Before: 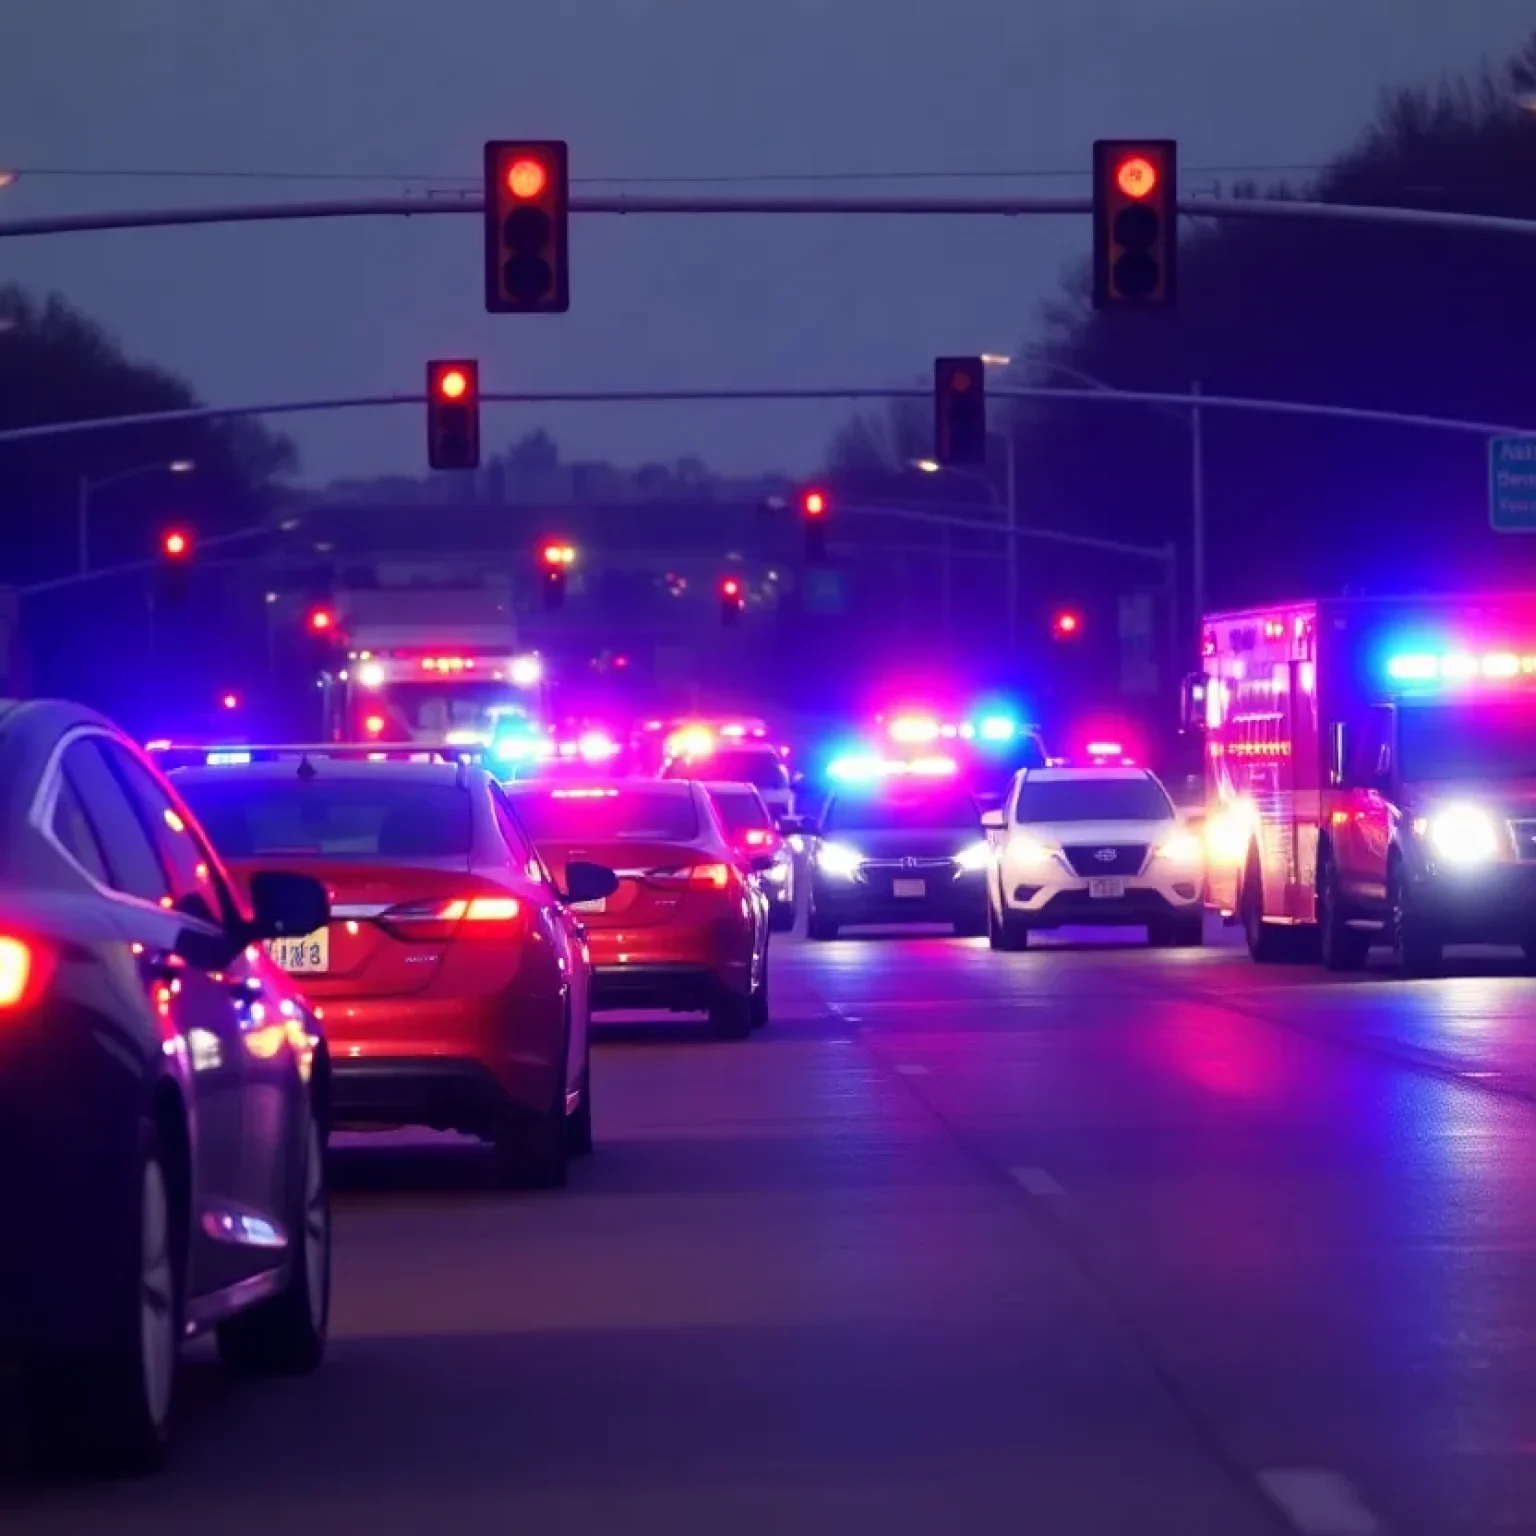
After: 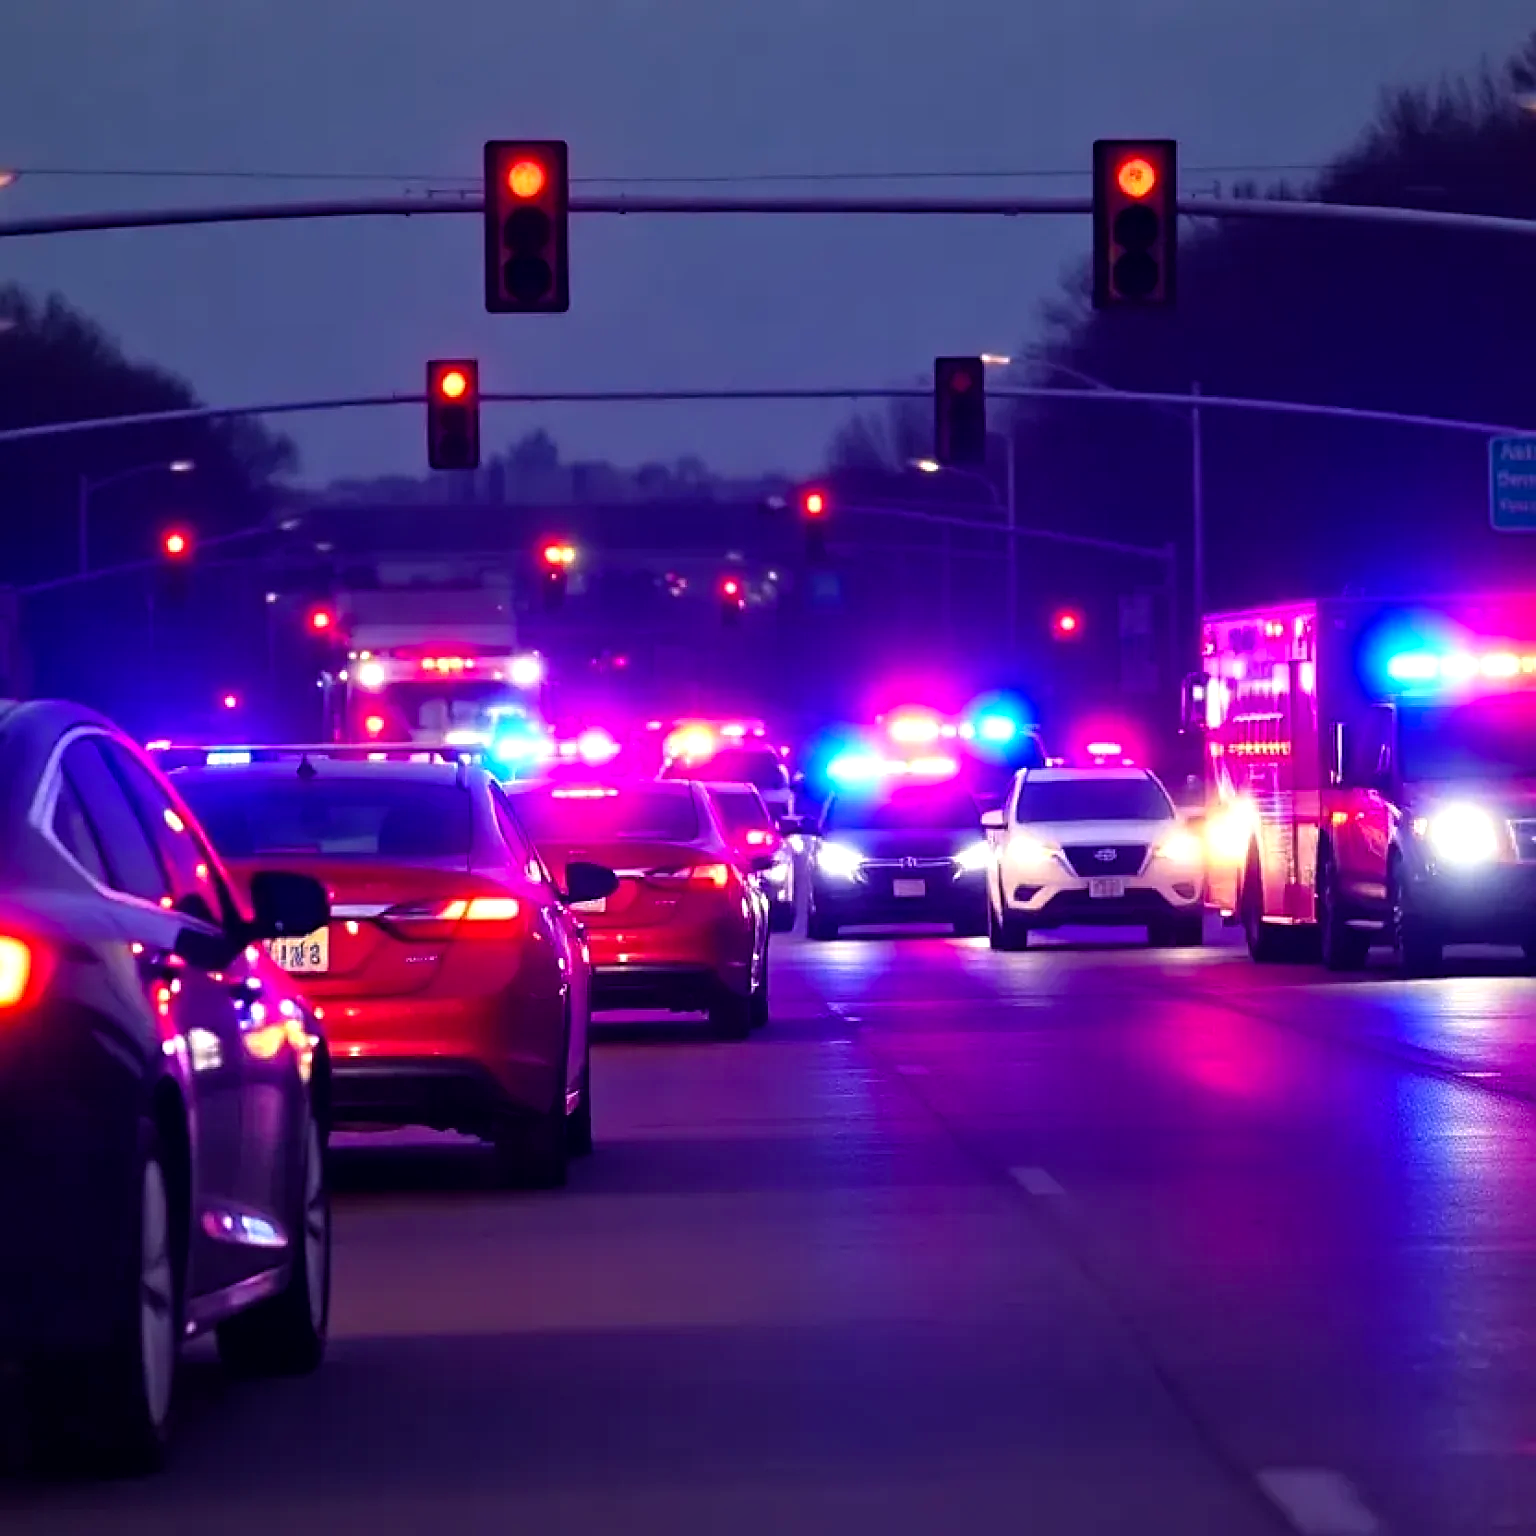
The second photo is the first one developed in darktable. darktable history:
sharpen: on, module defaults
color balance rgb: perceptual saturation grading › global saturation 20%, global vibrance 20%
contrast equalizer: y [[0.524, 0.538, 0.547, 0.548, 0.538, 0.524], [0.5 ×6], [0.5 ×6], [0 ×6], [0 ×6]]
